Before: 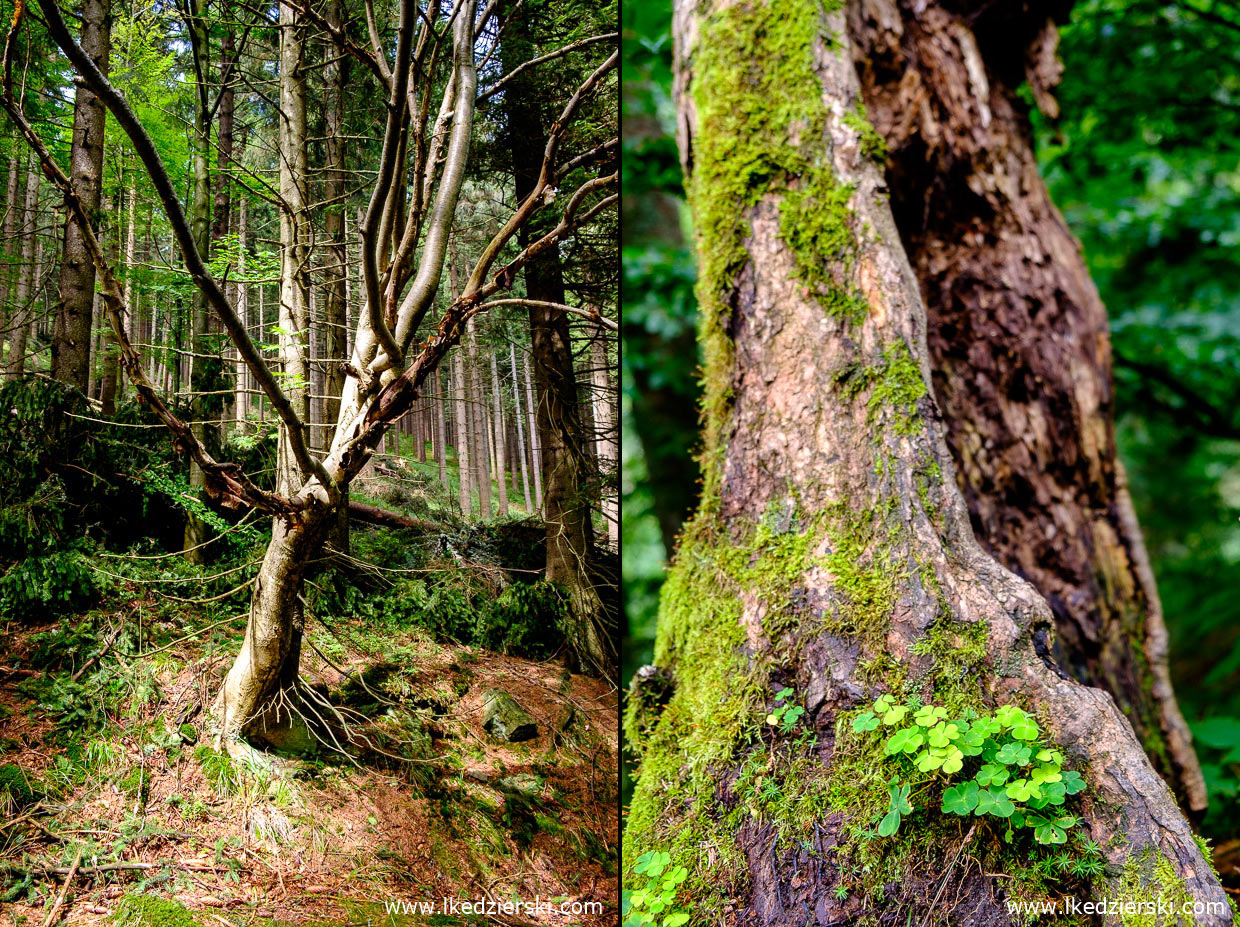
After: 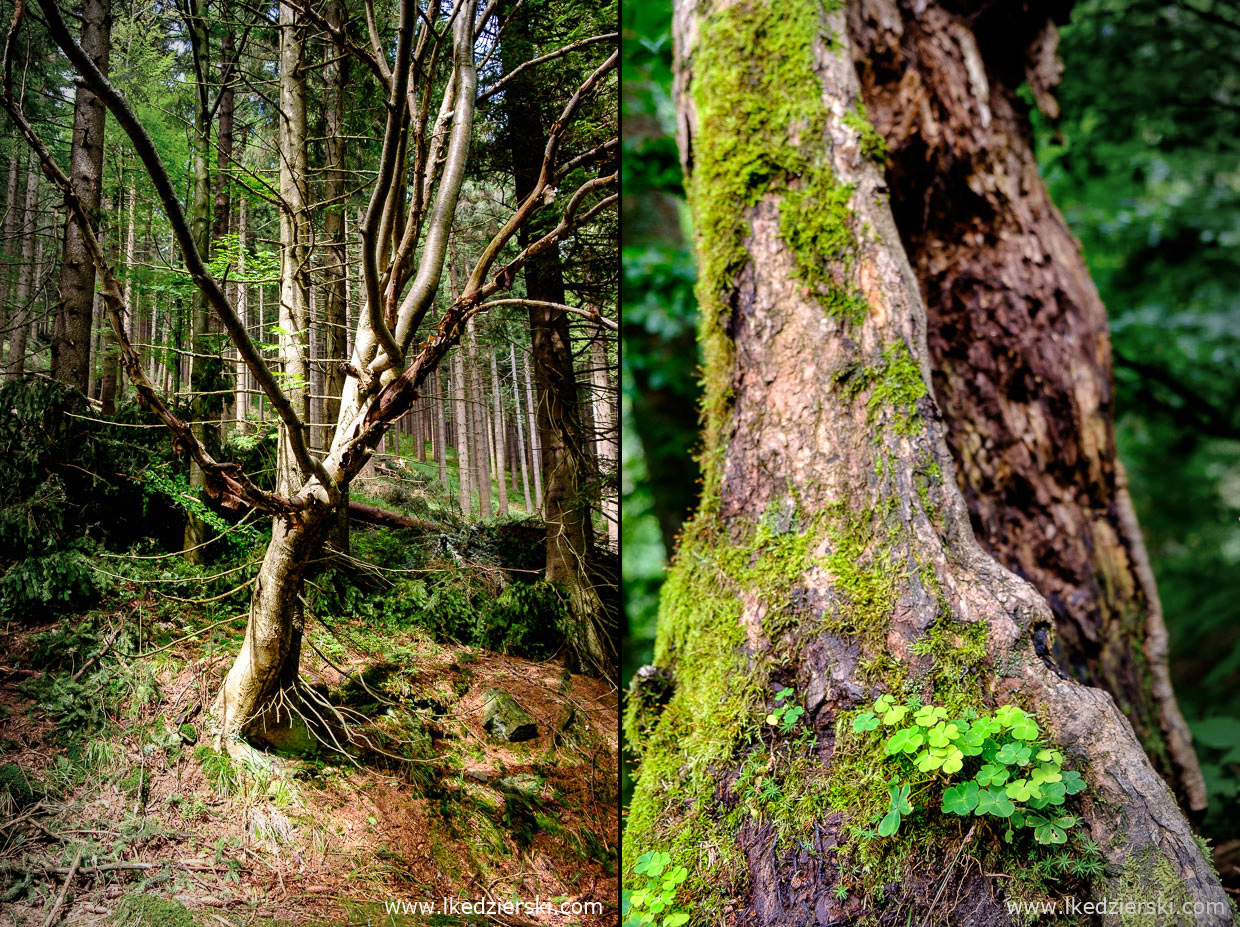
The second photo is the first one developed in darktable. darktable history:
vignetting: fall-off start 72.9%, unbound false
